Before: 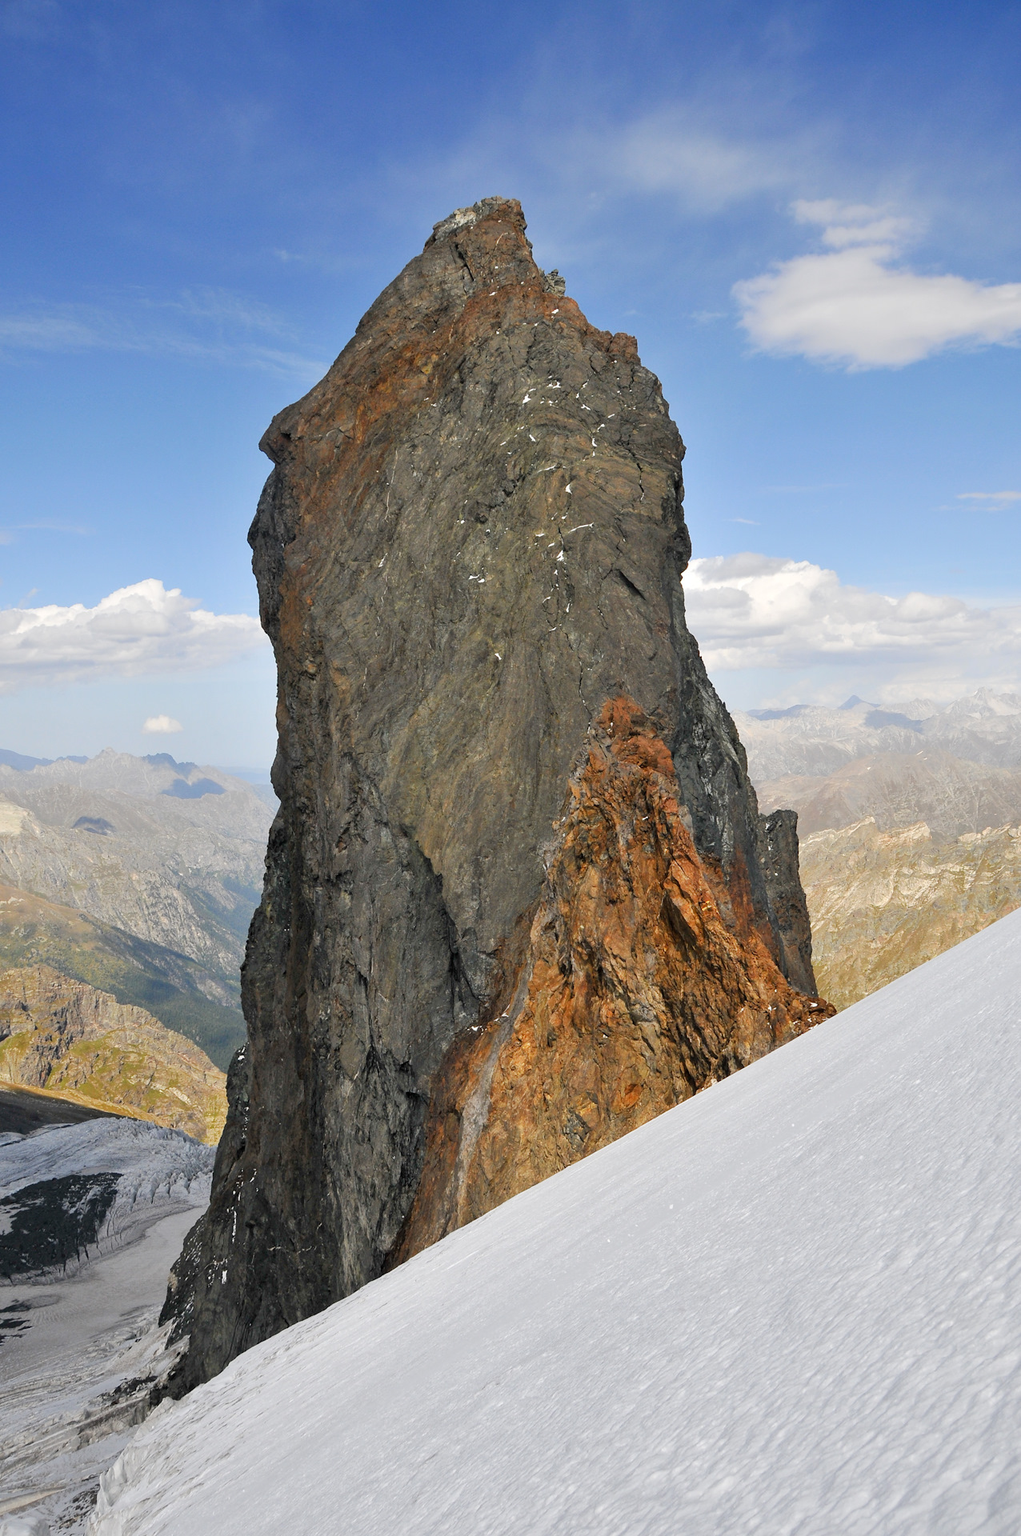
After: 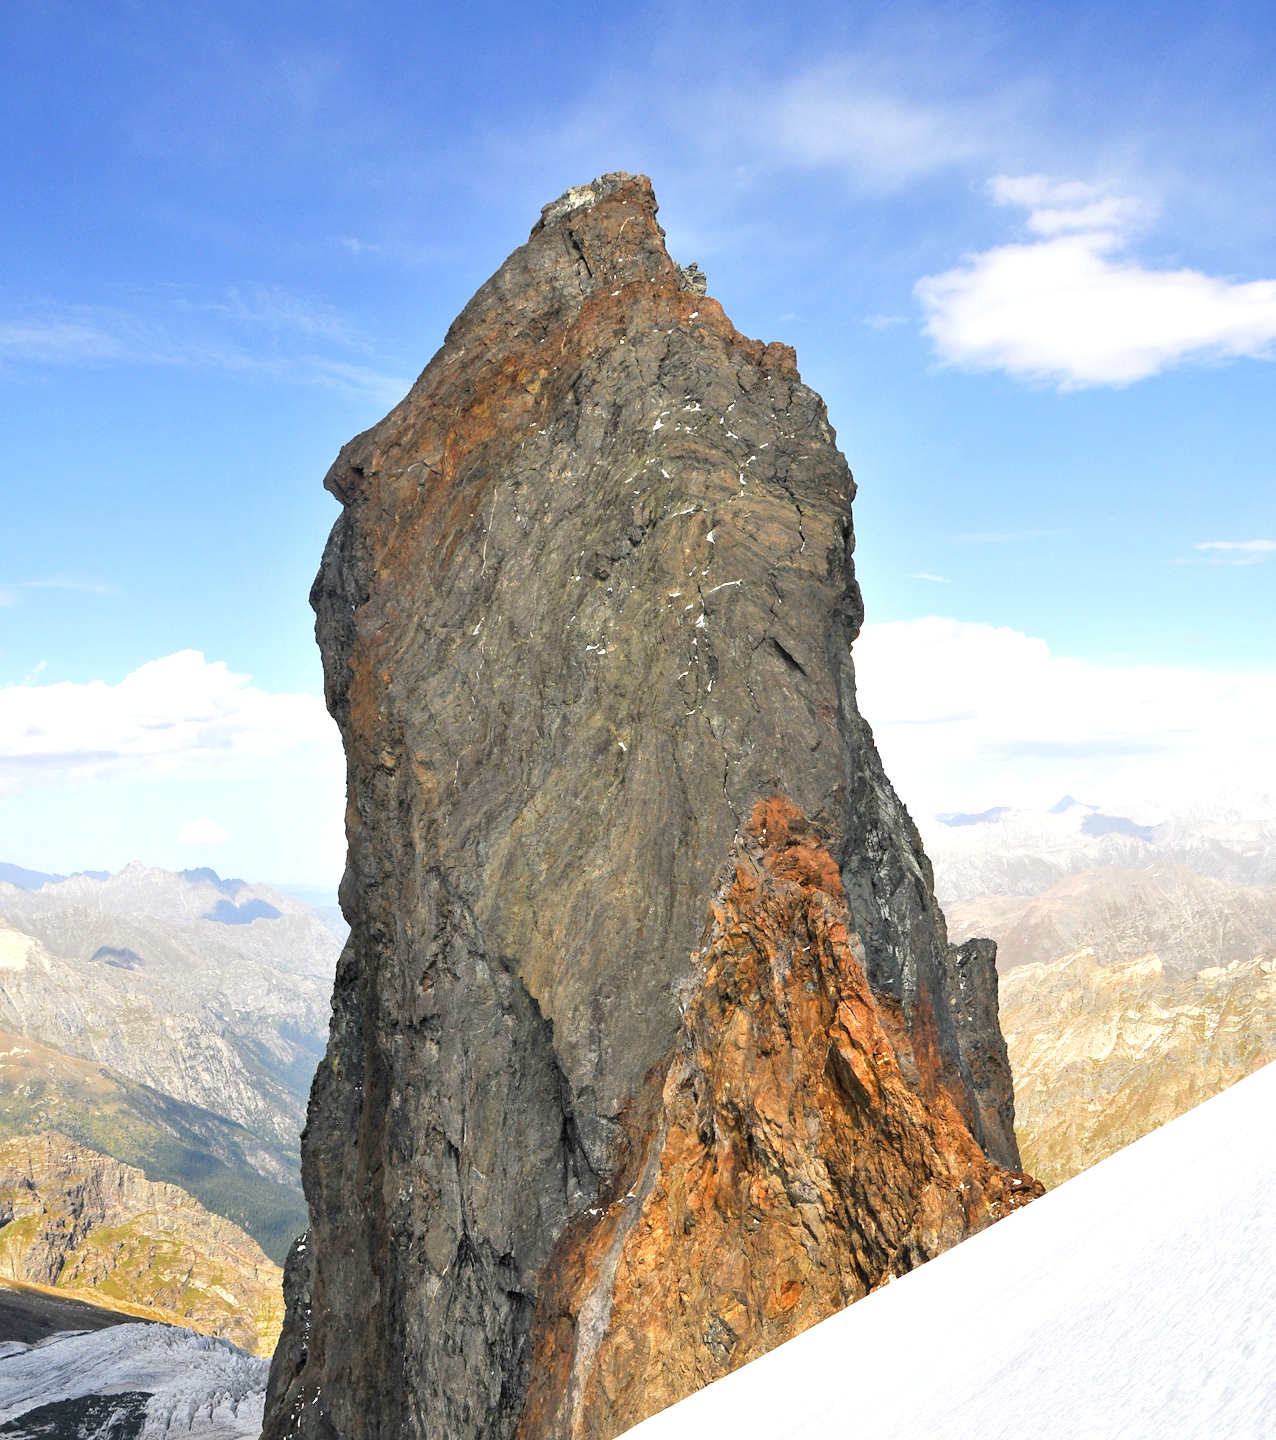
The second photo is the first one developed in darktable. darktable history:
exposure: black level correction 0, exposure 0.7 EV, compensate exposure bias true, compensate highlight preservation false
crop: top 3.857%, bottom 21.132%
